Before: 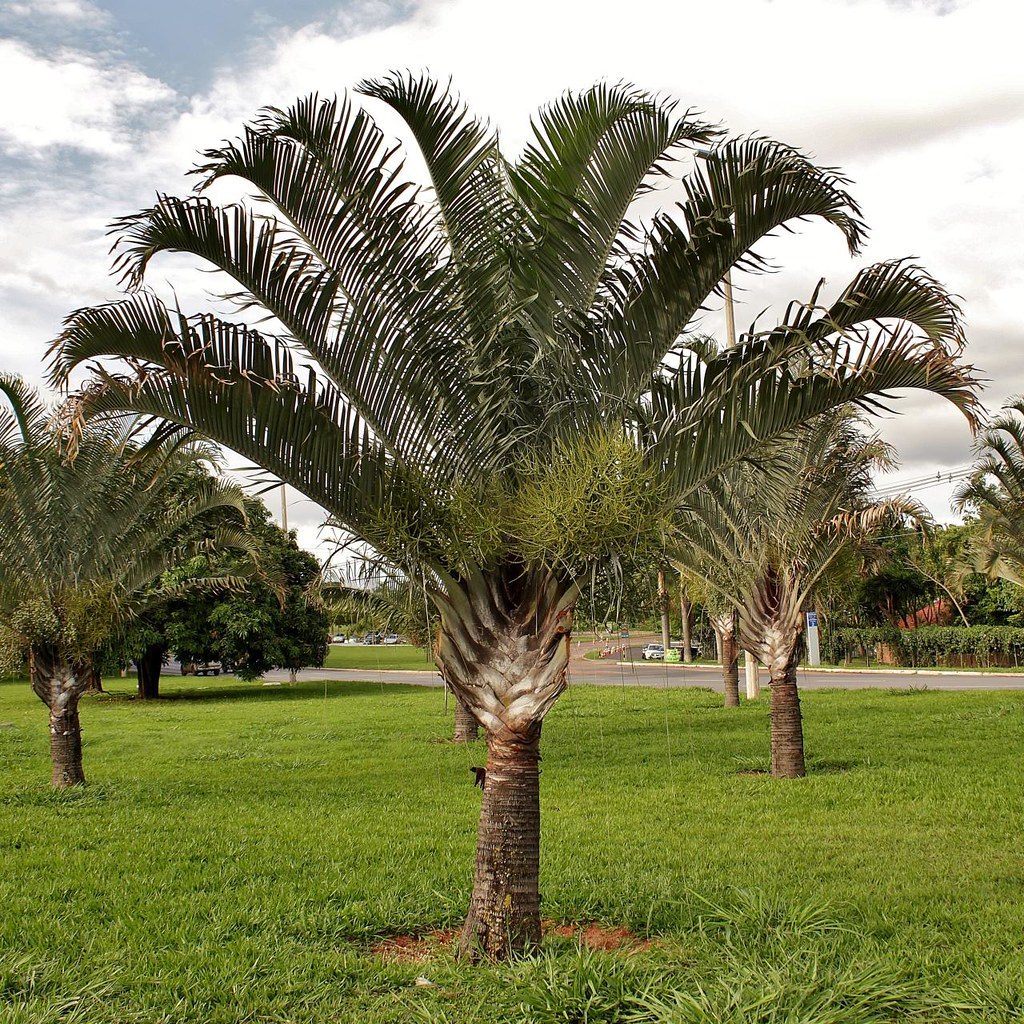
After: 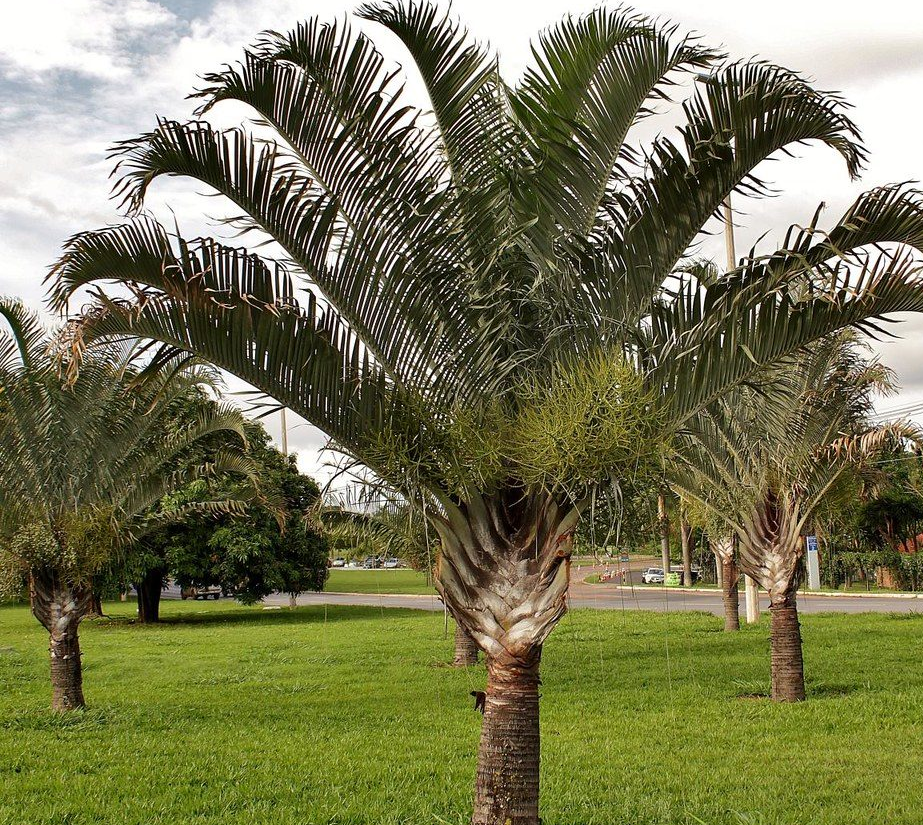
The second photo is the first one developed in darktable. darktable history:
crop: top 7.5%, right 9.808%, bottom 11.916%
